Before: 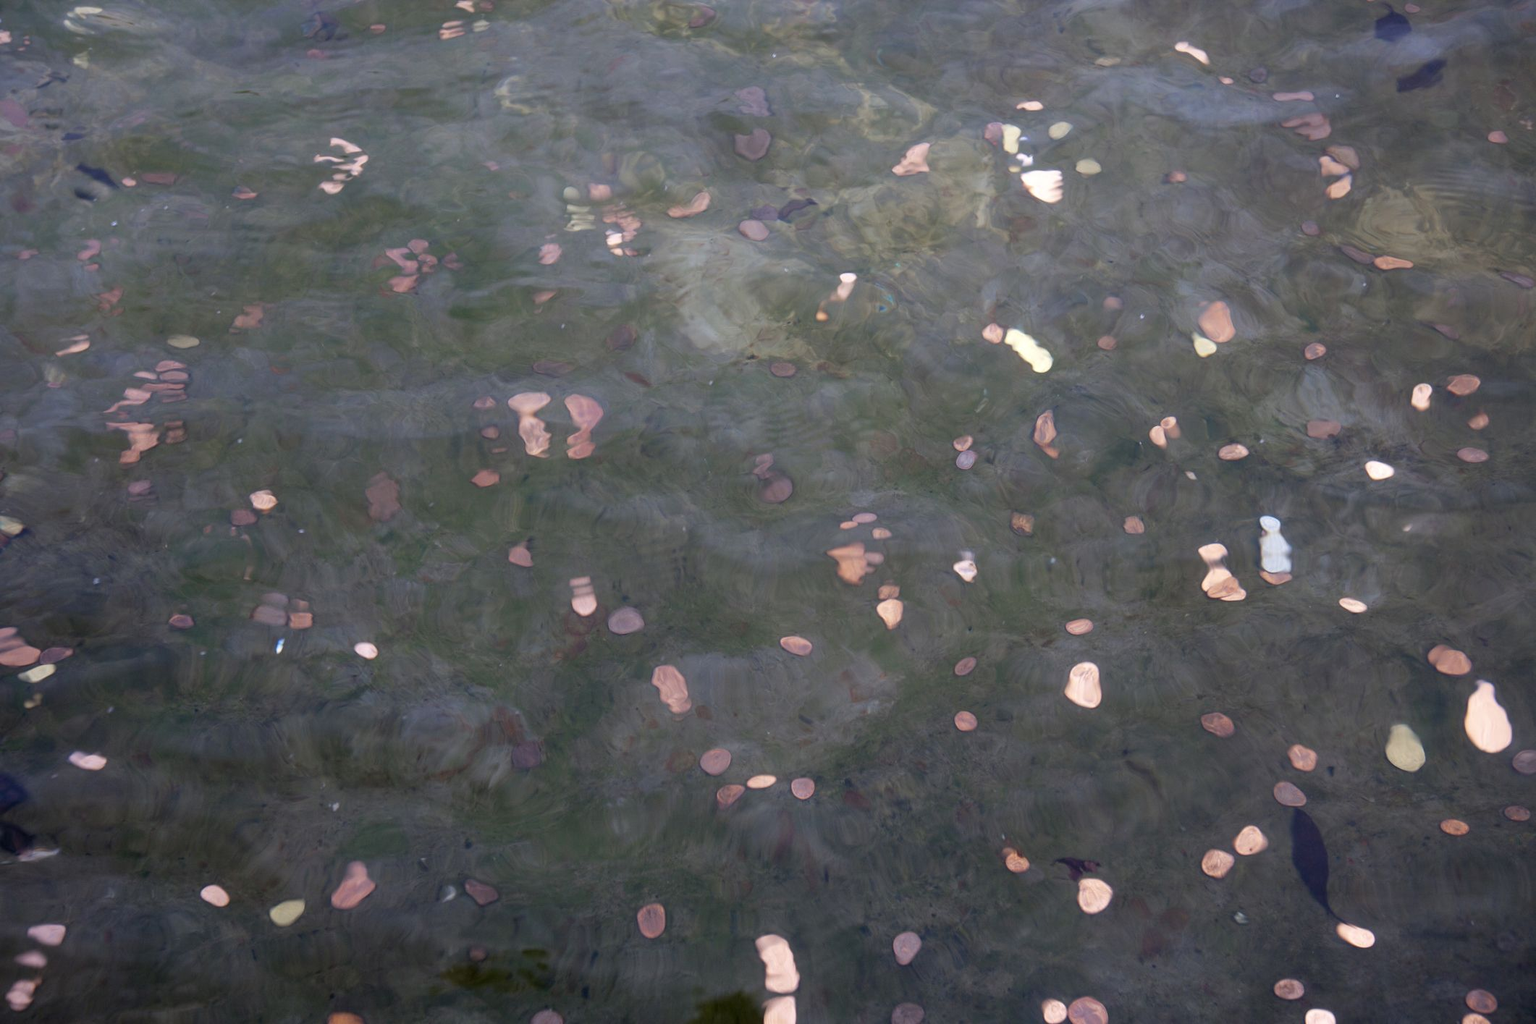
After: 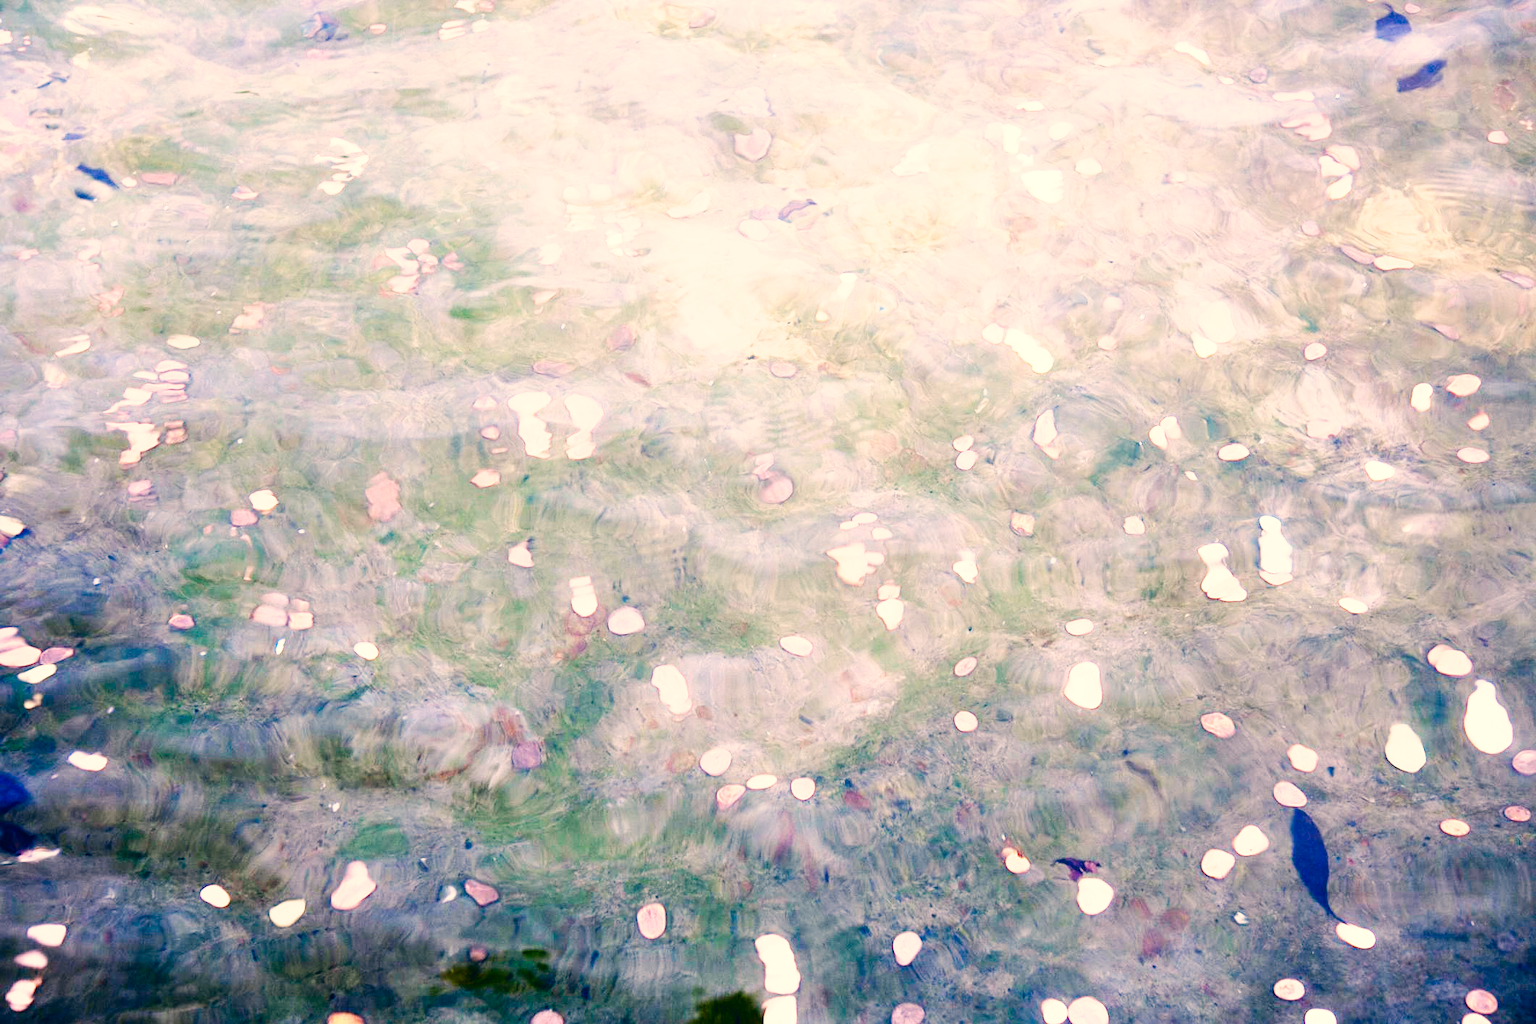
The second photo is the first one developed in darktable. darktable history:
exposure: black level correction 0, exposure 1.2 EV, compensate exposure bias true, compensate highlight preservation false
base curve: curves: ch0 [(0, 0) (0.007, 0.004) (0.027, 0.03) (0.046, 0.07) (0.207, 0.54) (0.442, 0.872) (0.673, 0.972) (1, 1)], preserve colors none
tone equalizer: -8 EV -0.382 EV, -7 EV -0.358 EV, -6 EV -0.339 EV, -5 EV -0.216 EV, -3 EV 0.204 EV, -2 EV 0.349 EV, -1 EV 0.368 EV, +0 EV 0.406 EV
sharpen: amount 0.21
contrast brightness saturation: brightness -0.197, saturation 0.084
color correction: highlights a* 10.29, highlights b* 14.08, shadows a* -9.67, shadows b* -14.79
